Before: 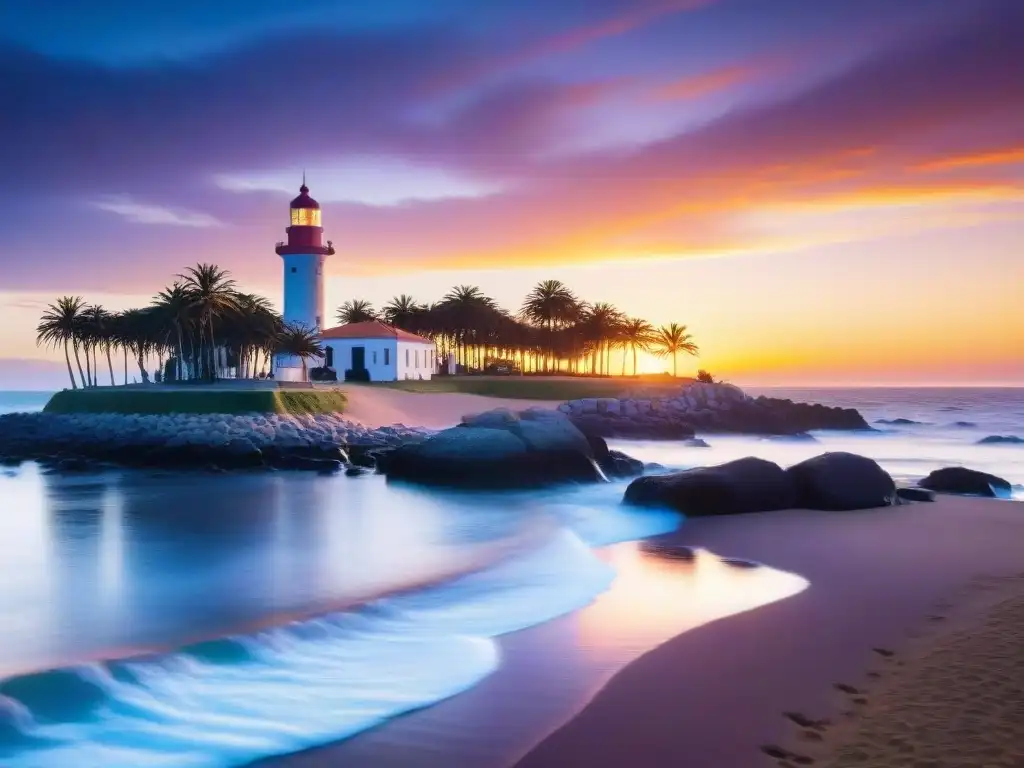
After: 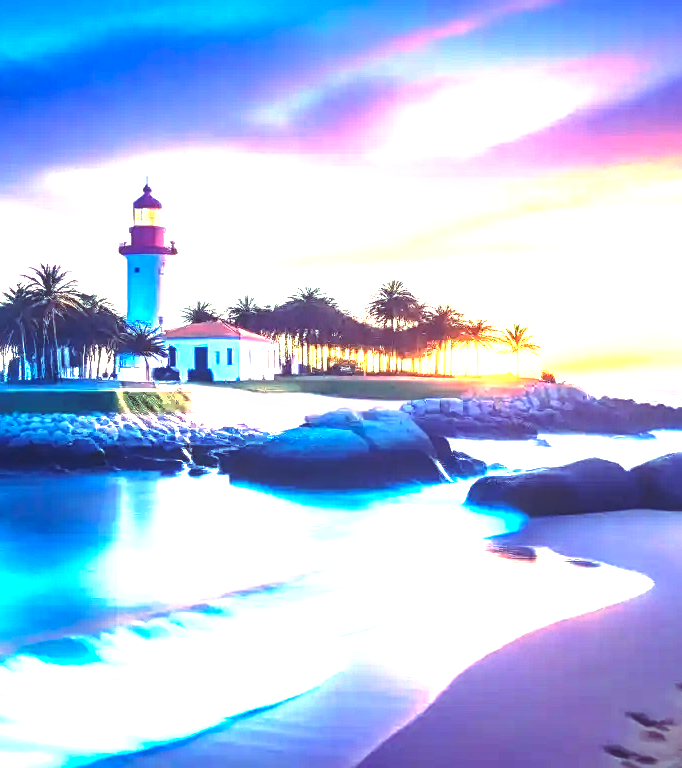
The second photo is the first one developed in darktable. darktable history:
crop: left 15.419%, right 17.914%
sharpen: radius 2.529, amount 0.323
exposure: black level correction 0.001, exposure 2 EV, compensate highlight preservation false
local contrast: on, module defaults
rgb curve: curves: ch0 [(0, 0.186) (0.314, 0.284) (0.576, 0.466) (0.805, 0.691) (0.936, 0.886)]; ch1 [(0, 0.186) (0.314, 0.284) (0.581, 0.534) (0.771, 0.746) (0.936, 0.958)]; ch2 [(0, 0.216) (0.275, 0.39) (1, 1)], mode RGB, independent channels, compensate middle gray true, preserve colors none
base curve: curves: ch0 [(0.017, 0) (0.425, 0.441) (0.844, 0.933) (1, 1)], preserve colors none
